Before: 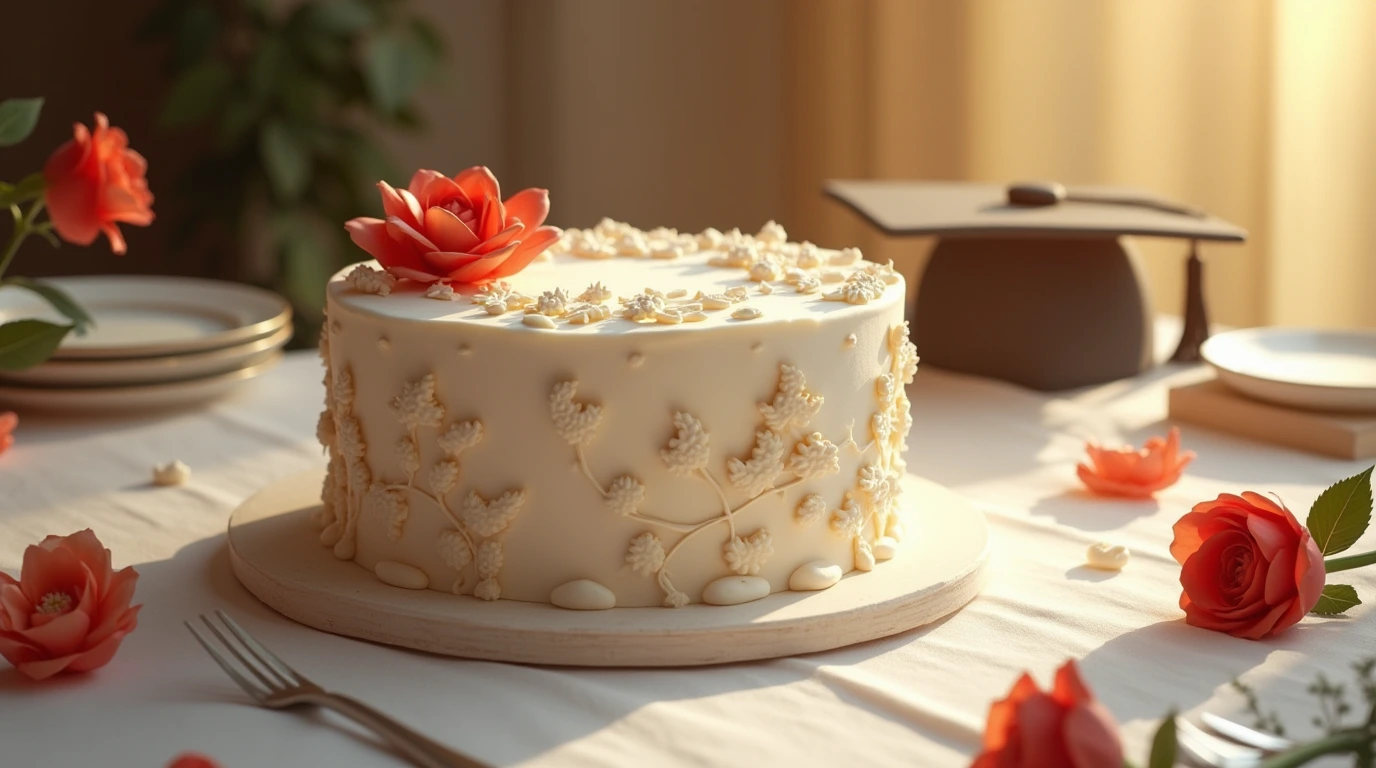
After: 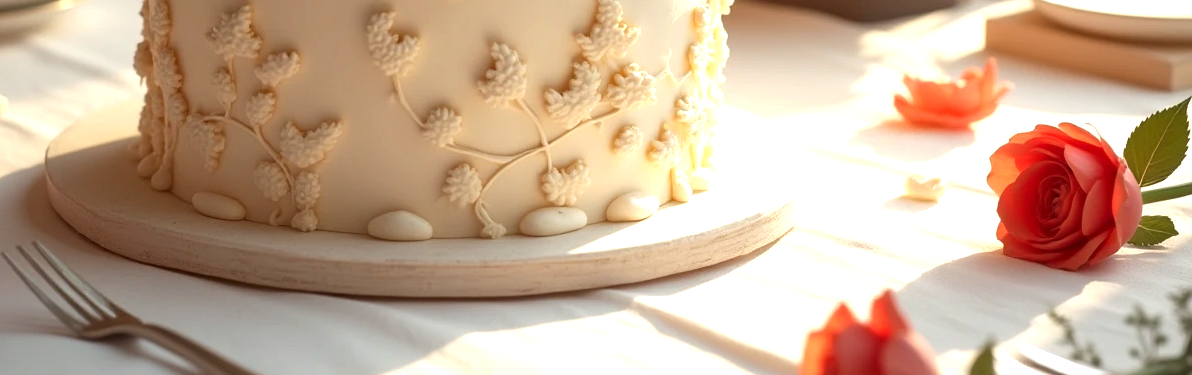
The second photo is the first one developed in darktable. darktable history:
crop and rotate: left 13.306%, top 48.129%, bottom 2.928%
exposure: black level correction 0, exposure 0.7 EV, compensate exposure bias true, compensate highlight preservation false
local contrast: mode bilateral grid, contrast 20, coarseness 50, detail 132%, midtone range 0.2
